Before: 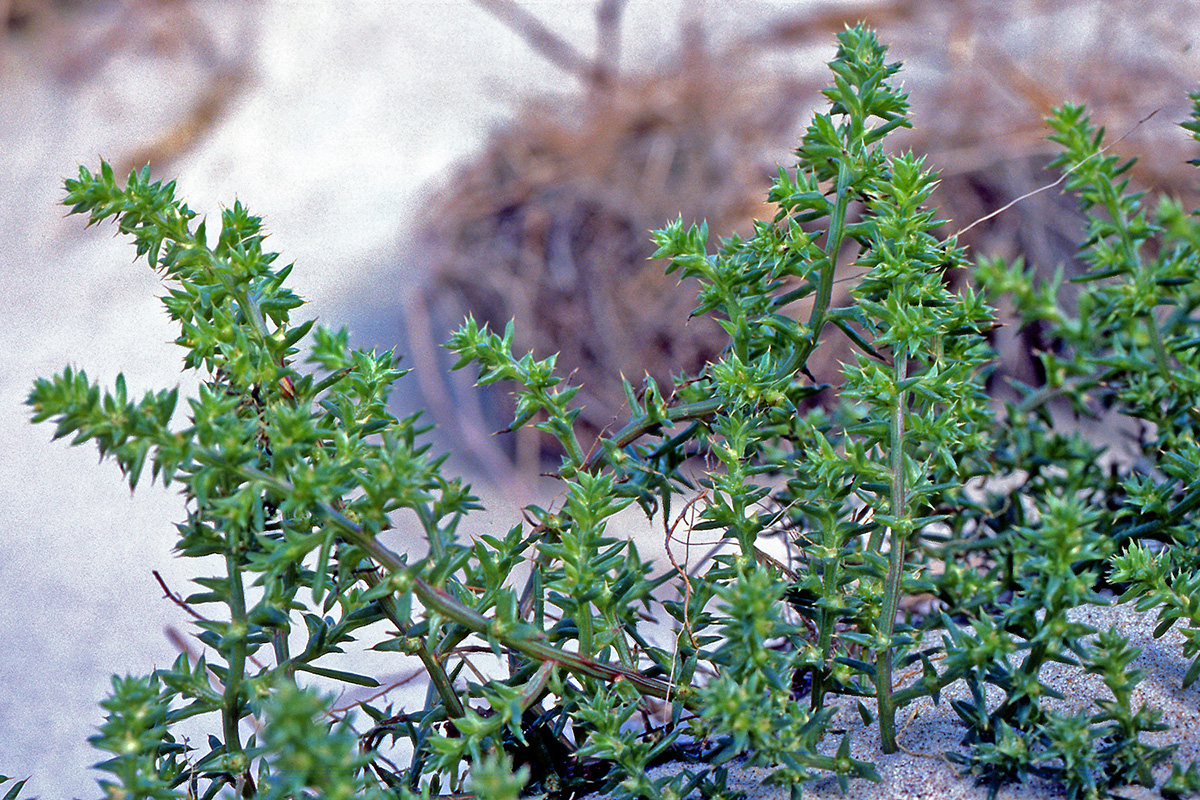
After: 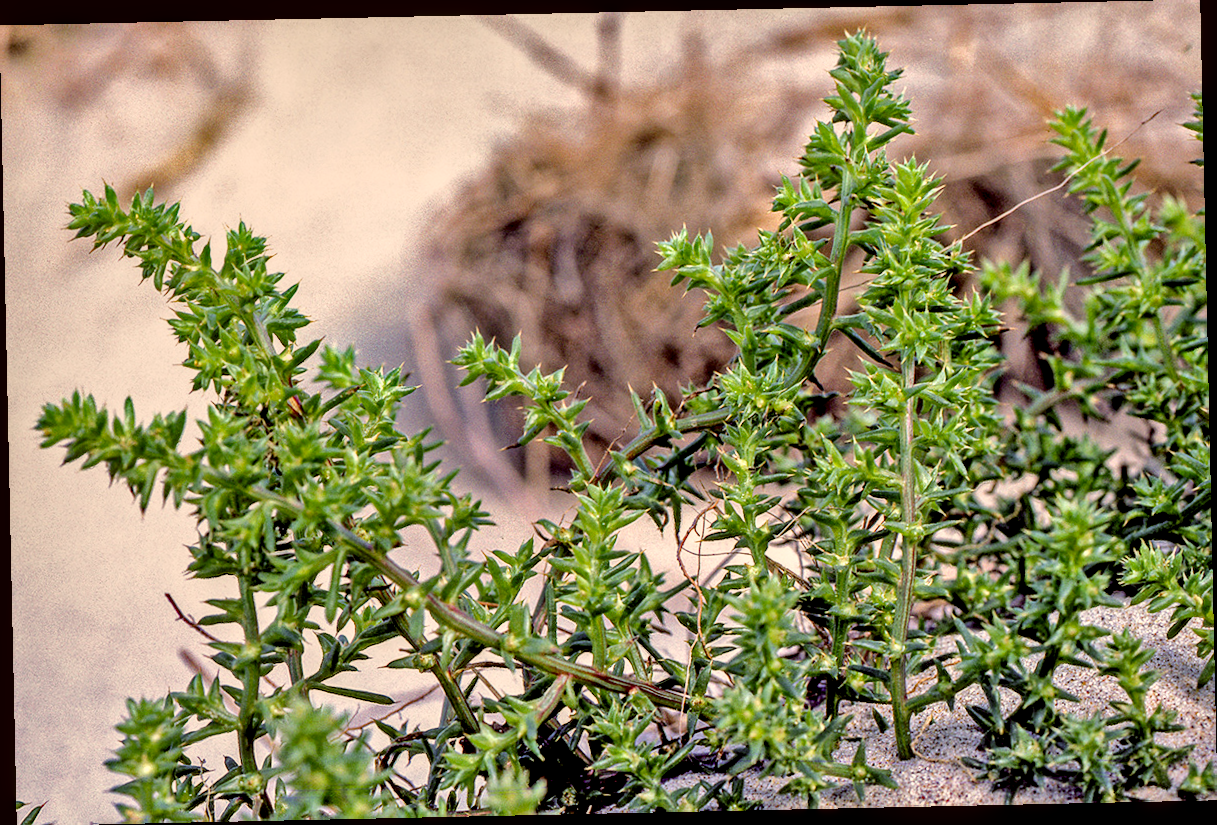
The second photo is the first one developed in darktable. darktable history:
local contrast: highlights 65%, shadows 54%, detail 169%, midtone range 0.514
filmic rgb: black relative exposure -7.92 EV, white relative exposure 4.13 EV, threshold 3 EV, hardness 4.02, latitude 51.22%, contrast 1.013, shadows ↔ highlights balance 5.35%, color science v5 (2021), contrast in shadows safe, contrast in highlights safe, enable highlight reconstruction true
rotate and perspective: rotation -1.24°, automatic cropping off
color correction: highlights a* 8.98, highlights b* 15.09, shadows a* -0.49, shadows b* 26.52
